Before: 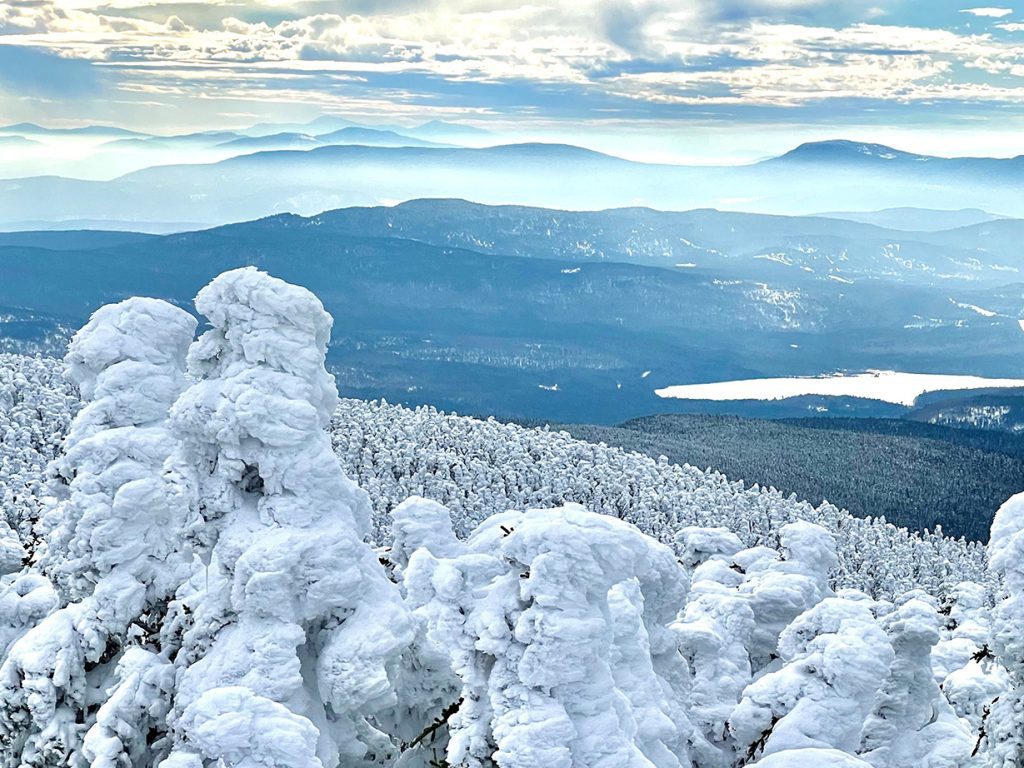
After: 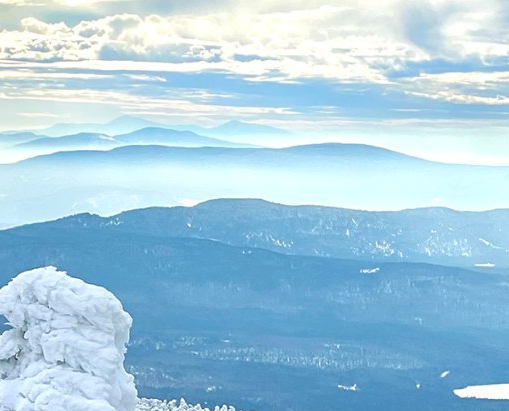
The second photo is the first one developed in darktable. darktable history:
contrast brightness saturation: brightness 0.147
crop: left 19.63%, right 30.593%, bottom 46.406%
